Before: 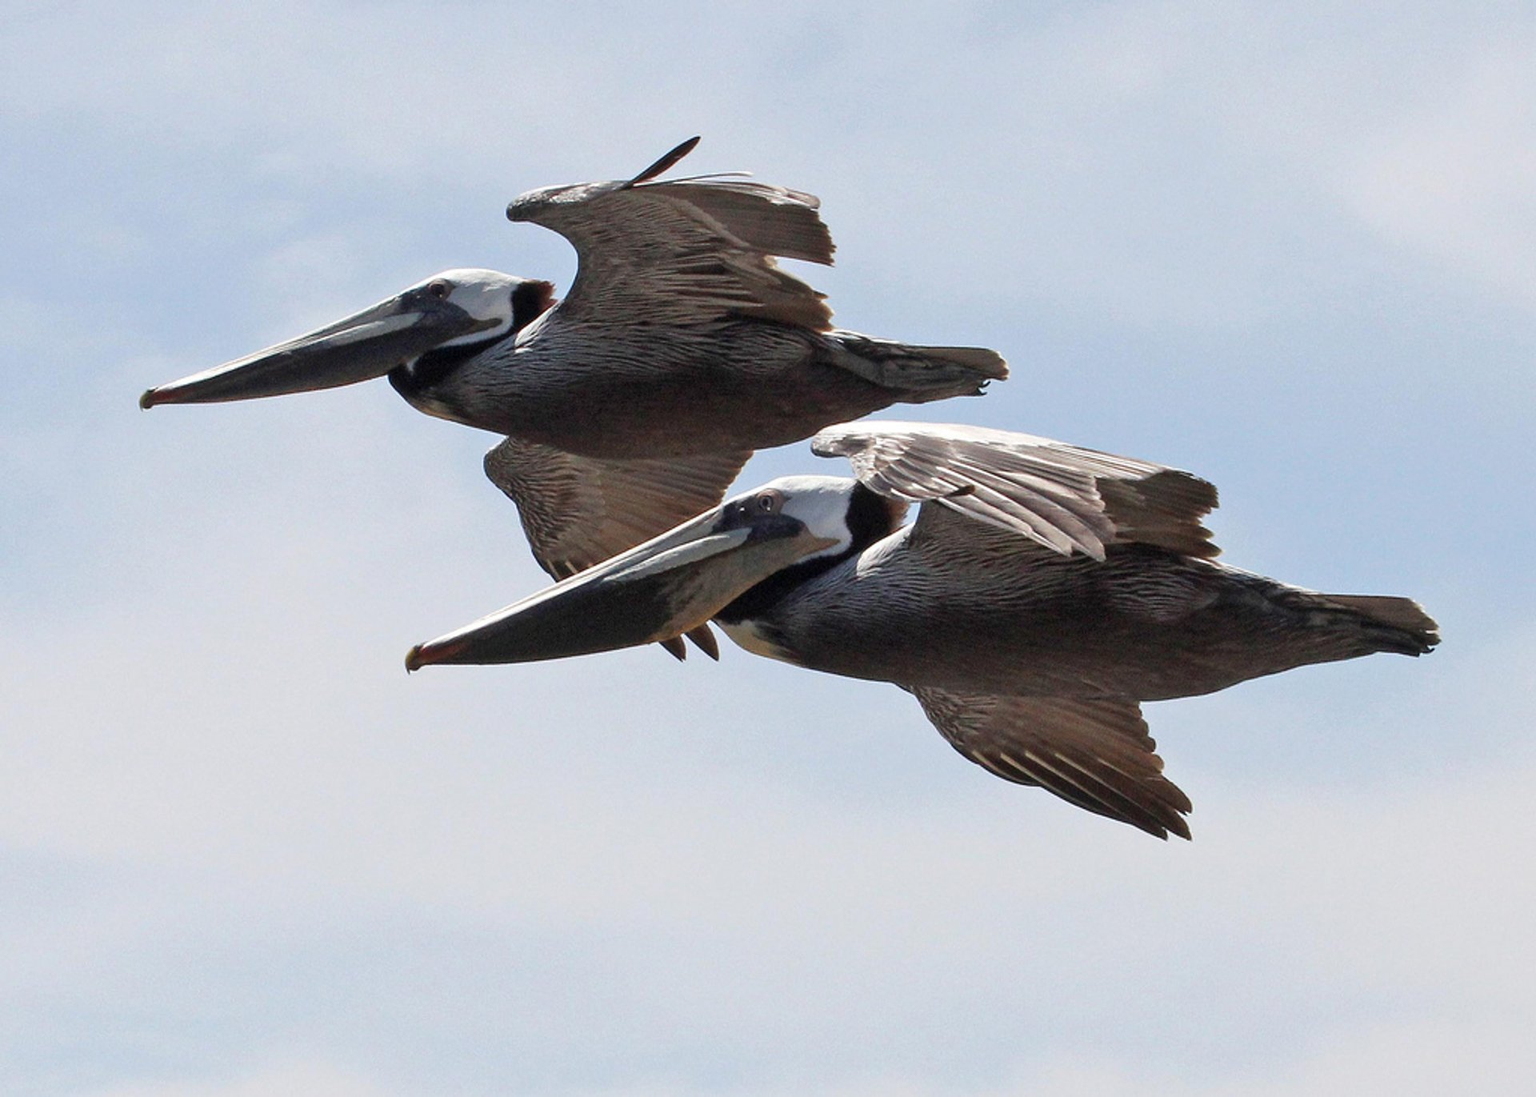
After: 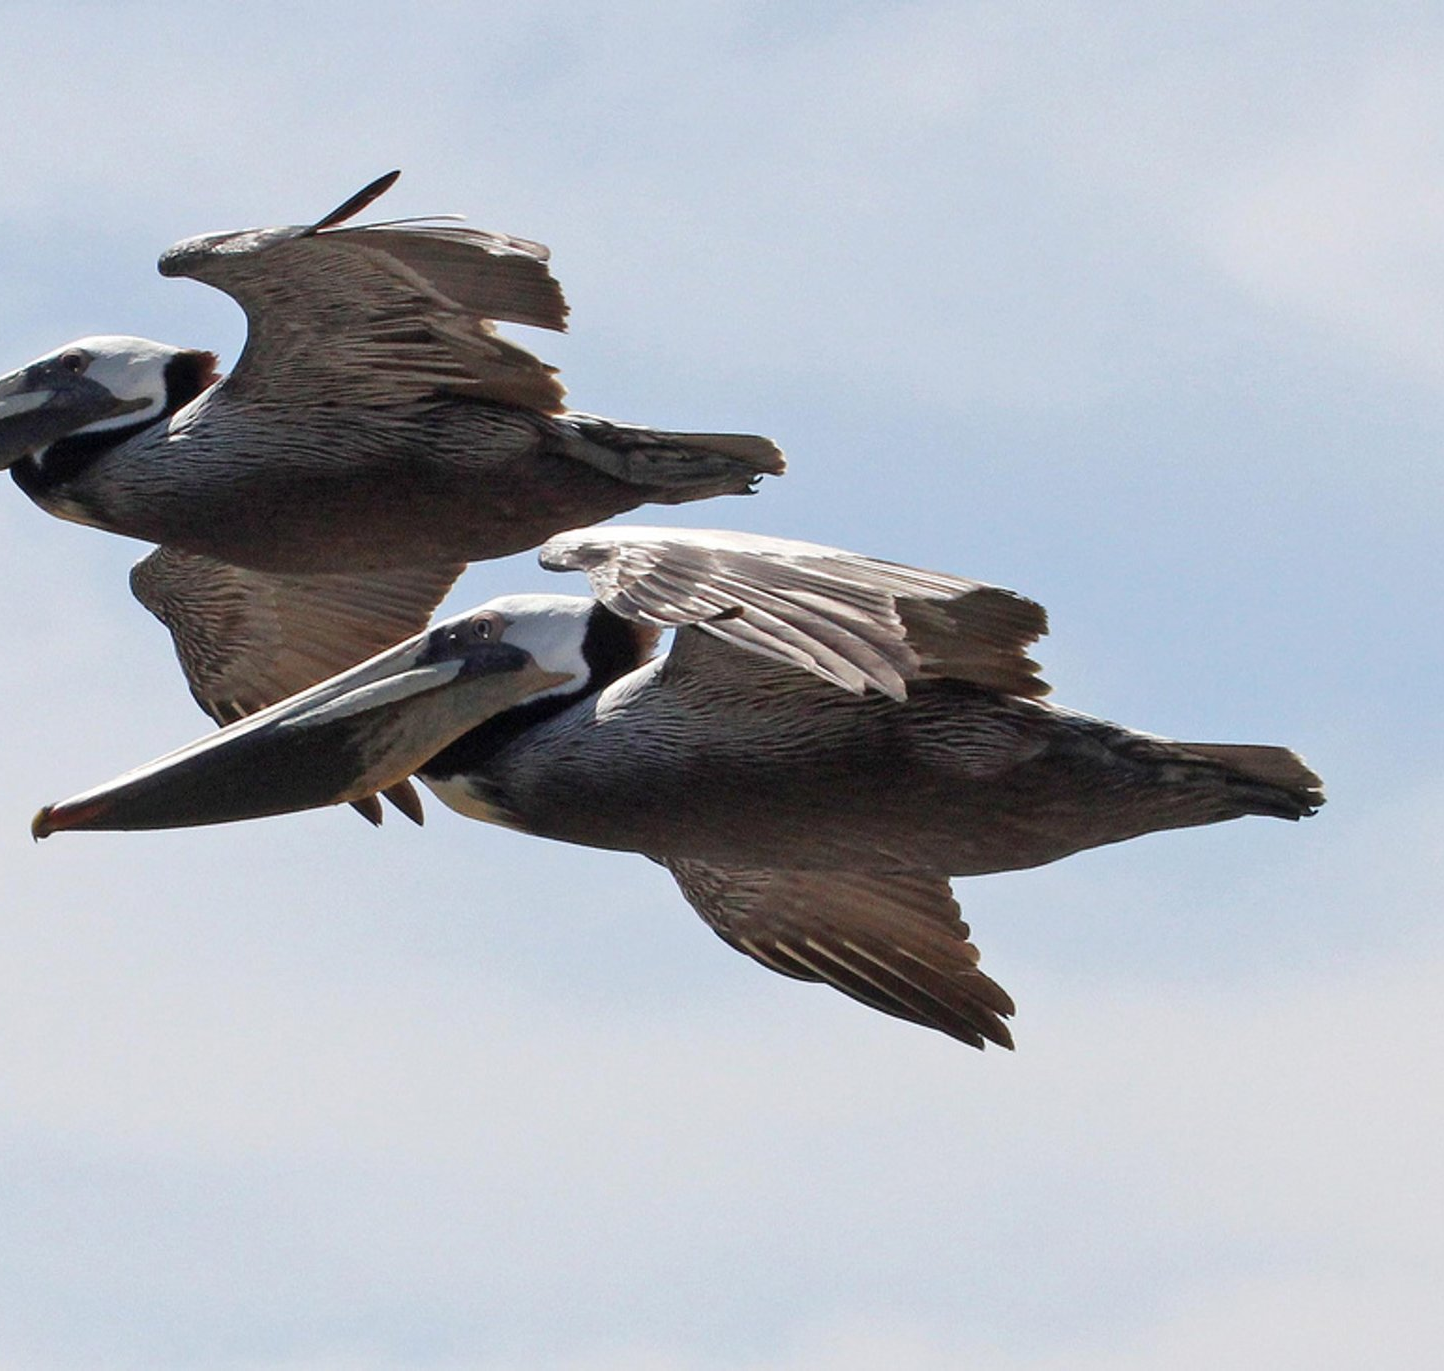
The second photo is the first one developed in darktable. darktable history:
crop and rotate: left 24.747%
